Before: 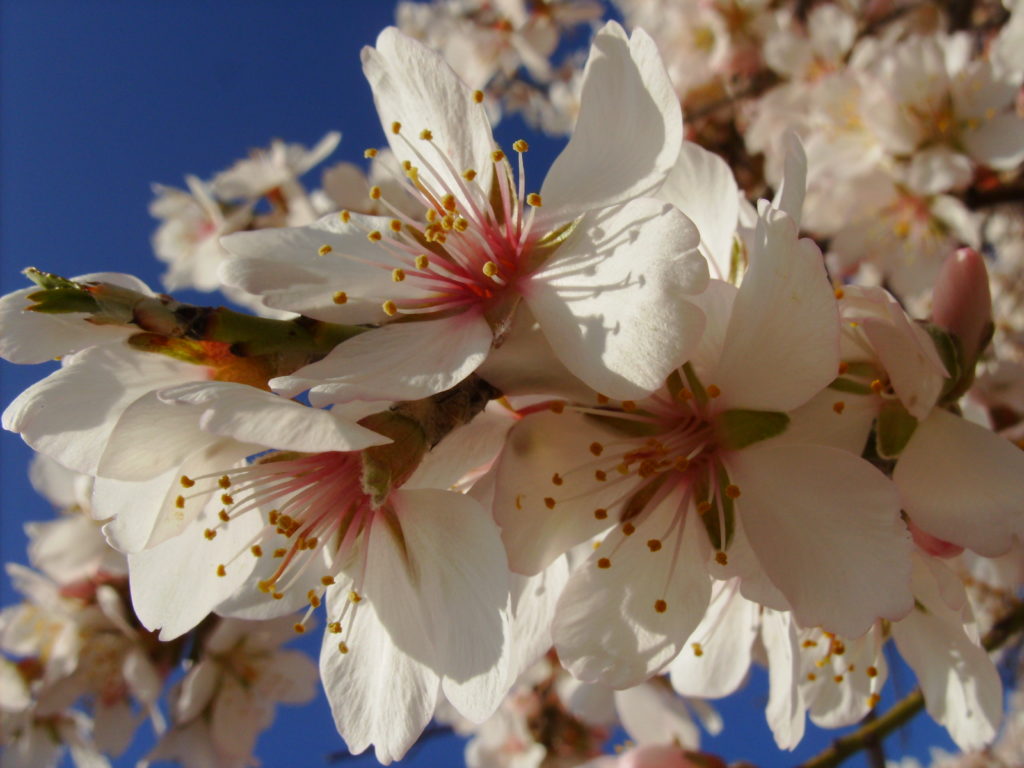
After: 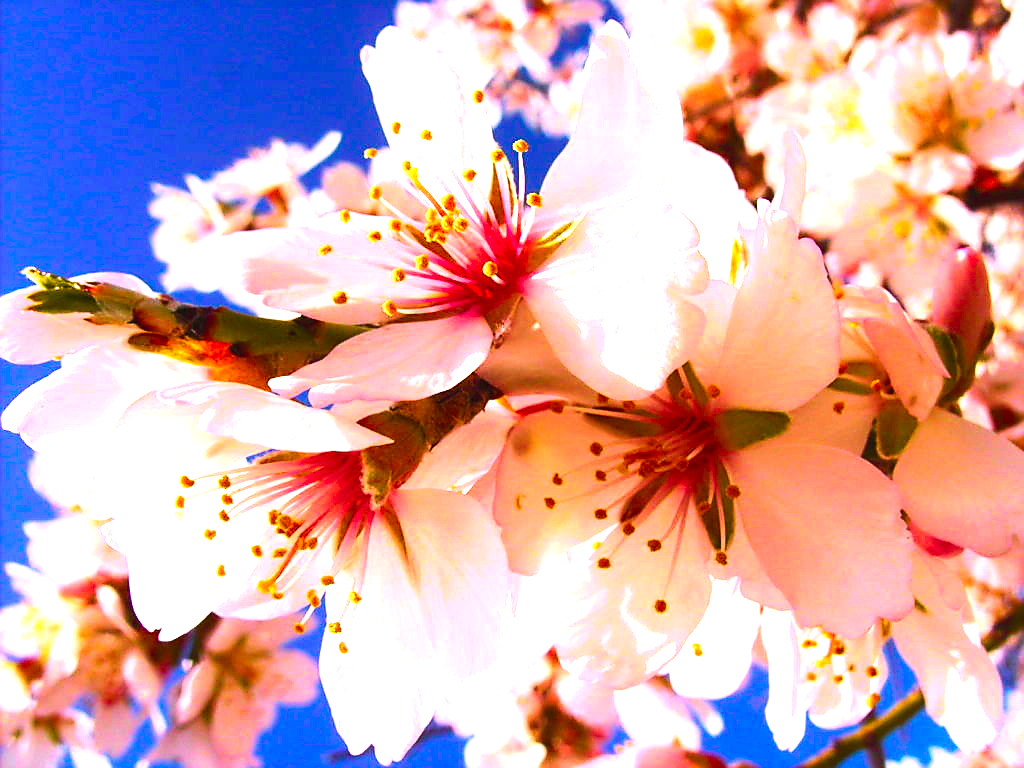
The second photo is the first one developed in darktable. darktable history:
exposure: black level correction 0, exposure 1.199 EV, compensate exposure bias true, compensate highlight preservation false
sharpen: radius 1.377, amount 1.235, threshold 0.784
color correction: highlights a* 15.92, highlights b* -20.14
tone curve: curves: ch0 [(0, 0.023) (0.217, 0.19) (0.754, 0.801) (1, 0.977)]; ch1 [(0, 0) (0.392, 0.398) (0.5, 0.5) (0.521, 0.529) (0.56, 0.592) (1, 1)]; ch2 [(0, 0) (0.5, 0.5) (0.579, 0.561) (0.65, 0.657) (1, 1)], color space Lab, independent channels, preserve colors none
color balance rgb: linear chroma grading › global chroma 9.908%, perceptual saturation grading › global saturation 19.462%, perceptual brilliance grading › global brilliance 11.807%, perceptual brilliance grading › highlights 14.938%, global vibrance 40.747%
